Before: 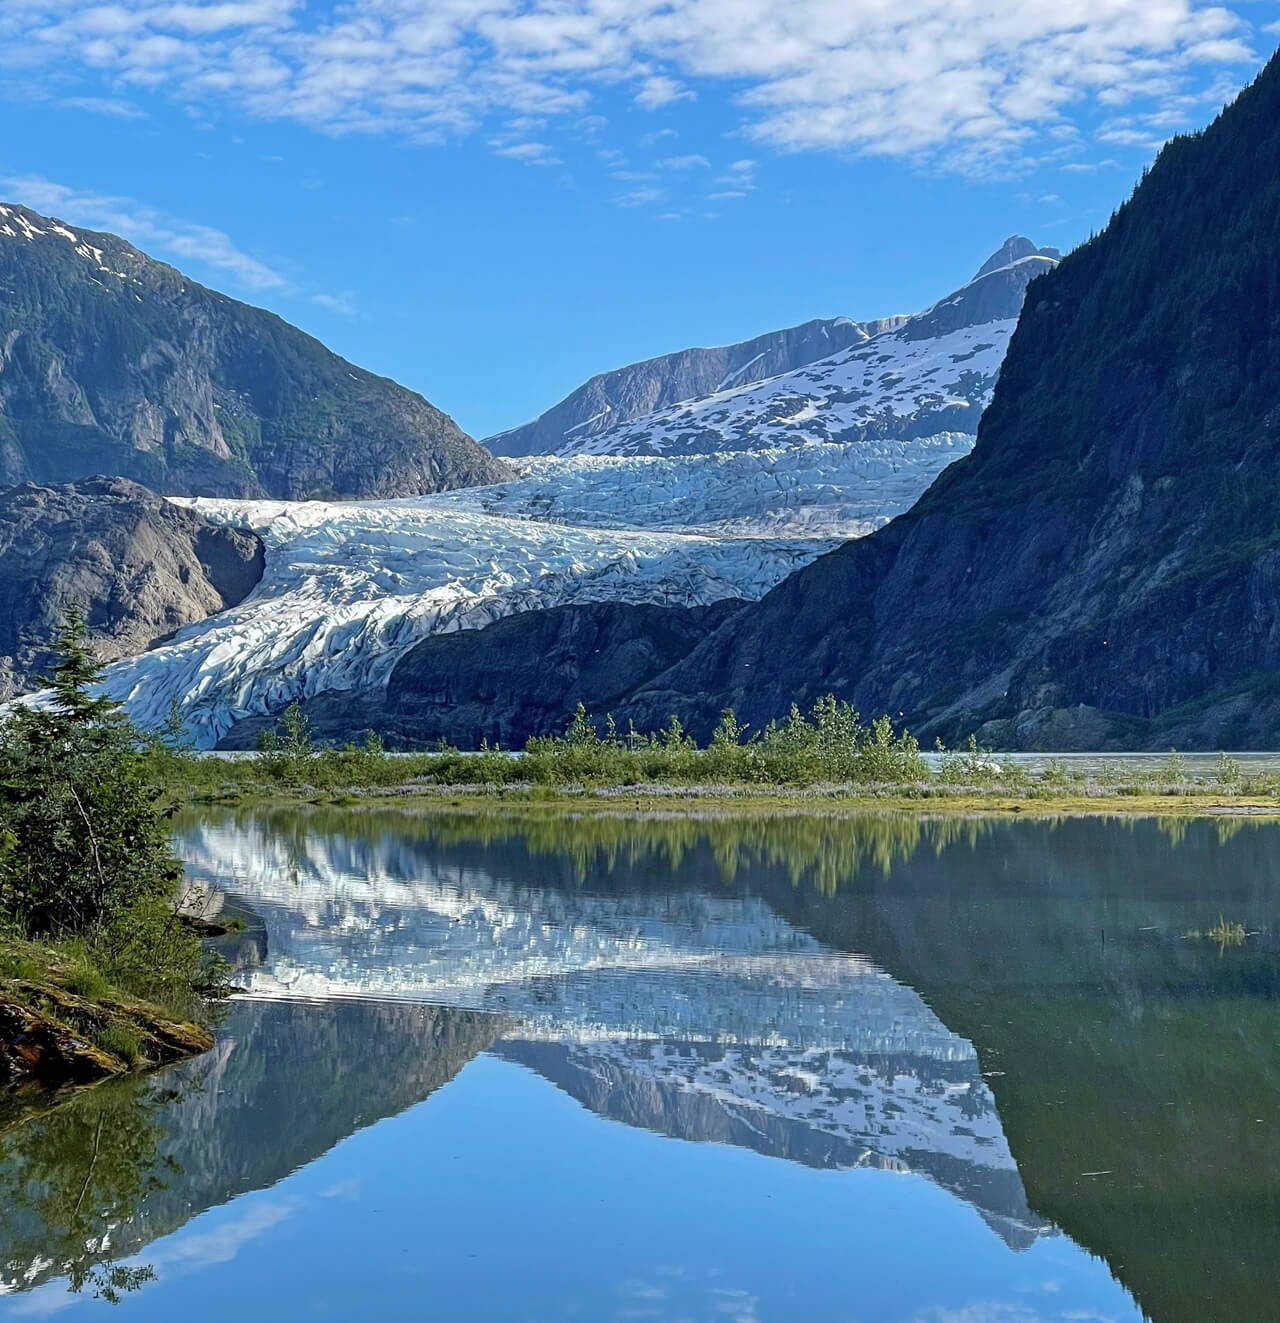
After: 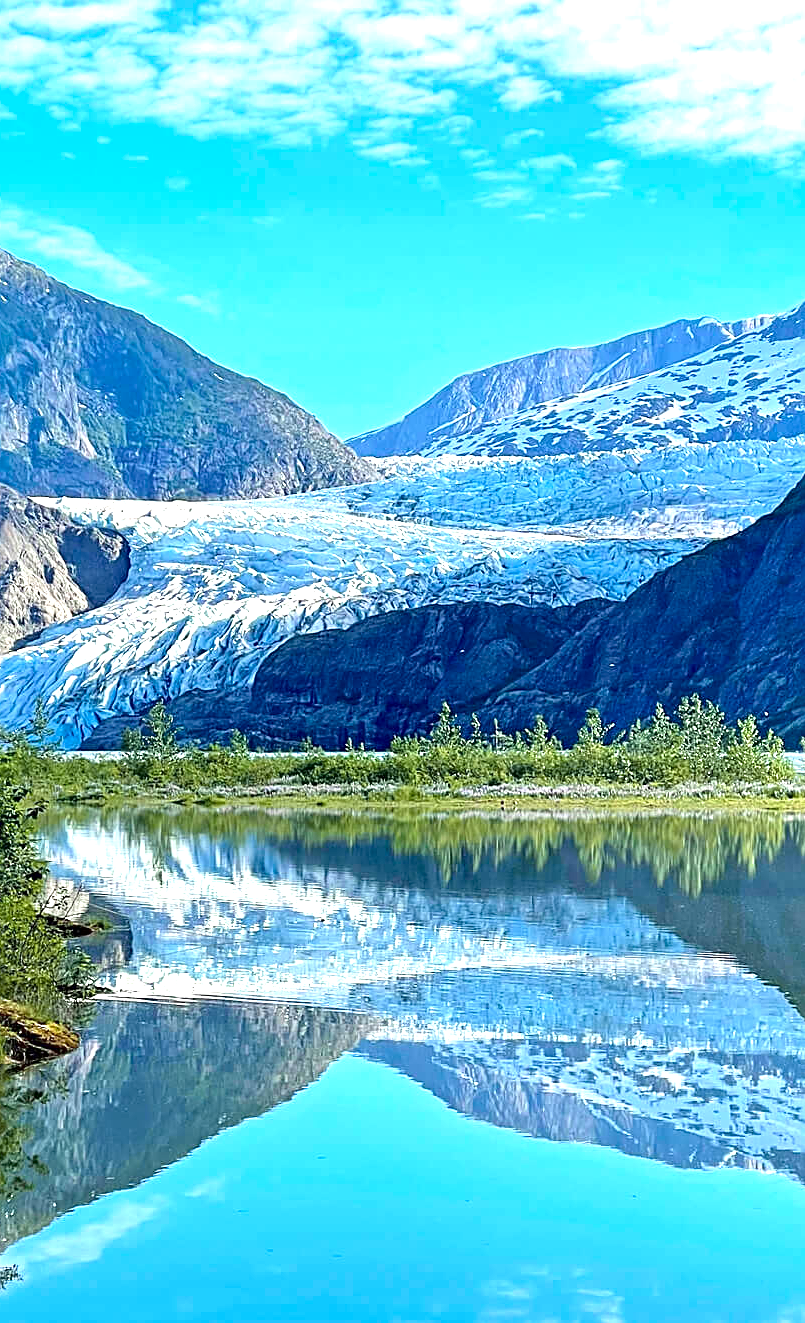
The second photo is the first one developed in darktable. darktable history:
sharpen: on, module defaults
exposure: exposure 1.231 EV, compensate exposure bias true, compensate highlight preservation false
crop: left 10.609%, right 26.435%
tone curve: curves: ch0 [(0, 0) (0.059, 0.027) (0.162, 0.125) (0.304, 0.279) (0.547, 0.532) (0.828, 0.815) (1, 0.983)]; ch1 [(0, 0) (0.23, 0.166) (0.34, 0.308) (0.371, 0.337) (0.429, 0.411) (0.477, 0.462) (0.499, 0.498) (0.529, 0.537) (0.559, 0.582) (0.743, 0.798) (1, 1)]; ch2 [(0, 0) (0.431, 0.414) (0.498, 0.503) (0.524, 0.528) (0.568, 0.546) (0.6, 0.597) (0.634, 0.645) (0.728, 0.742) (1, 1)], color space Lab, independent channels, preserve colors none
